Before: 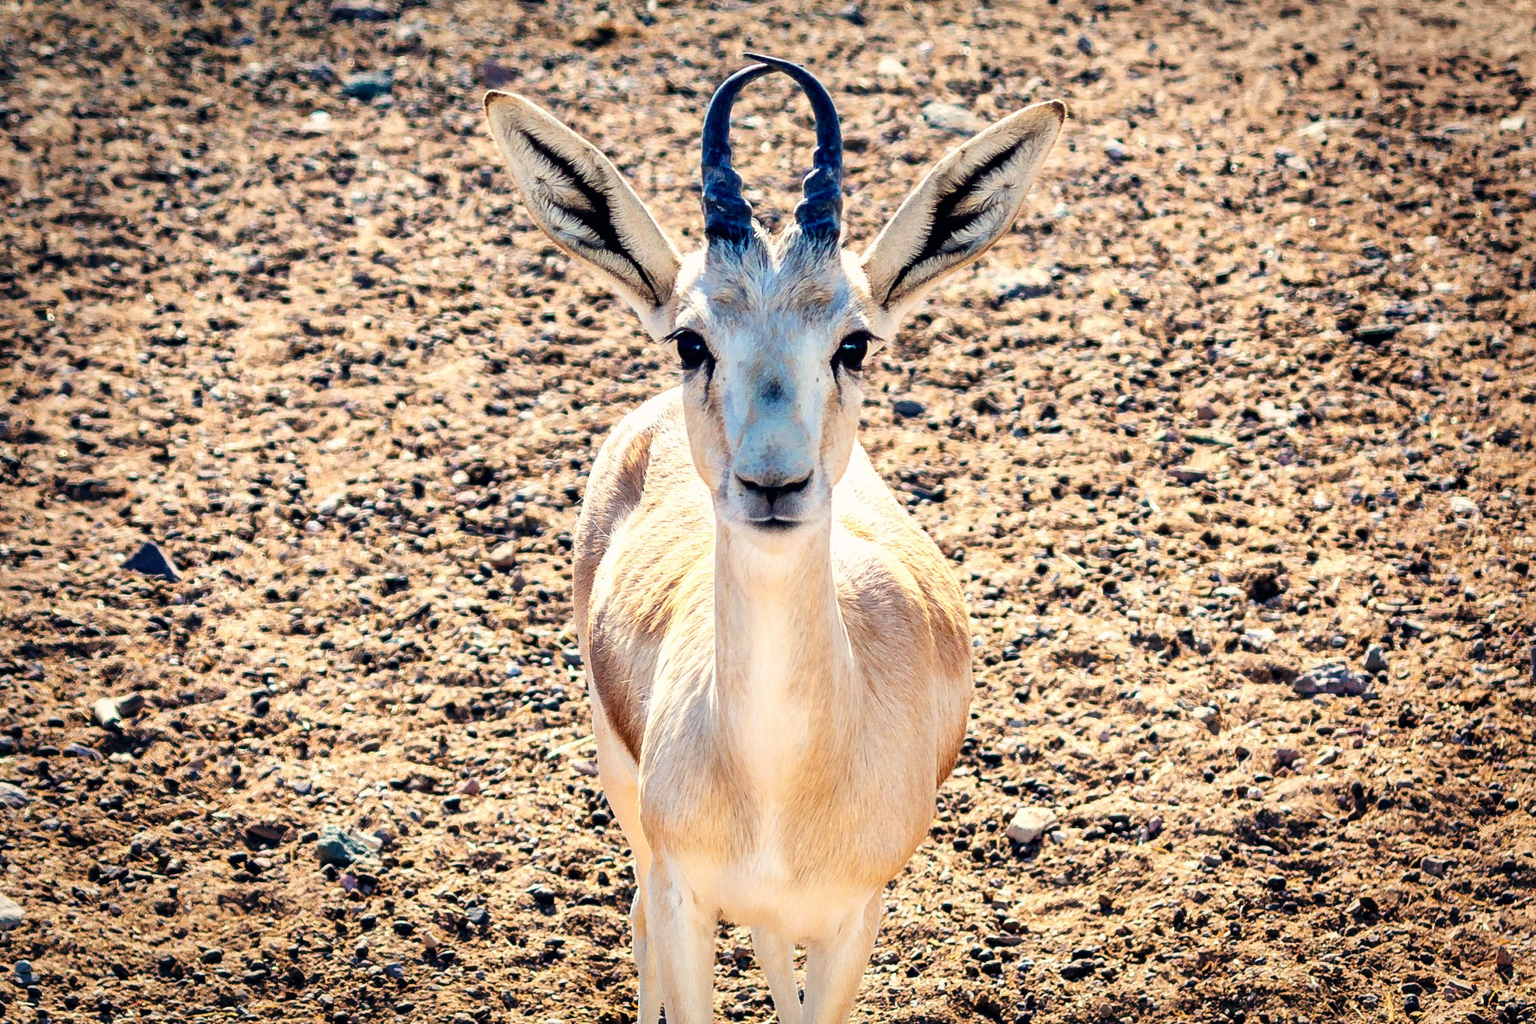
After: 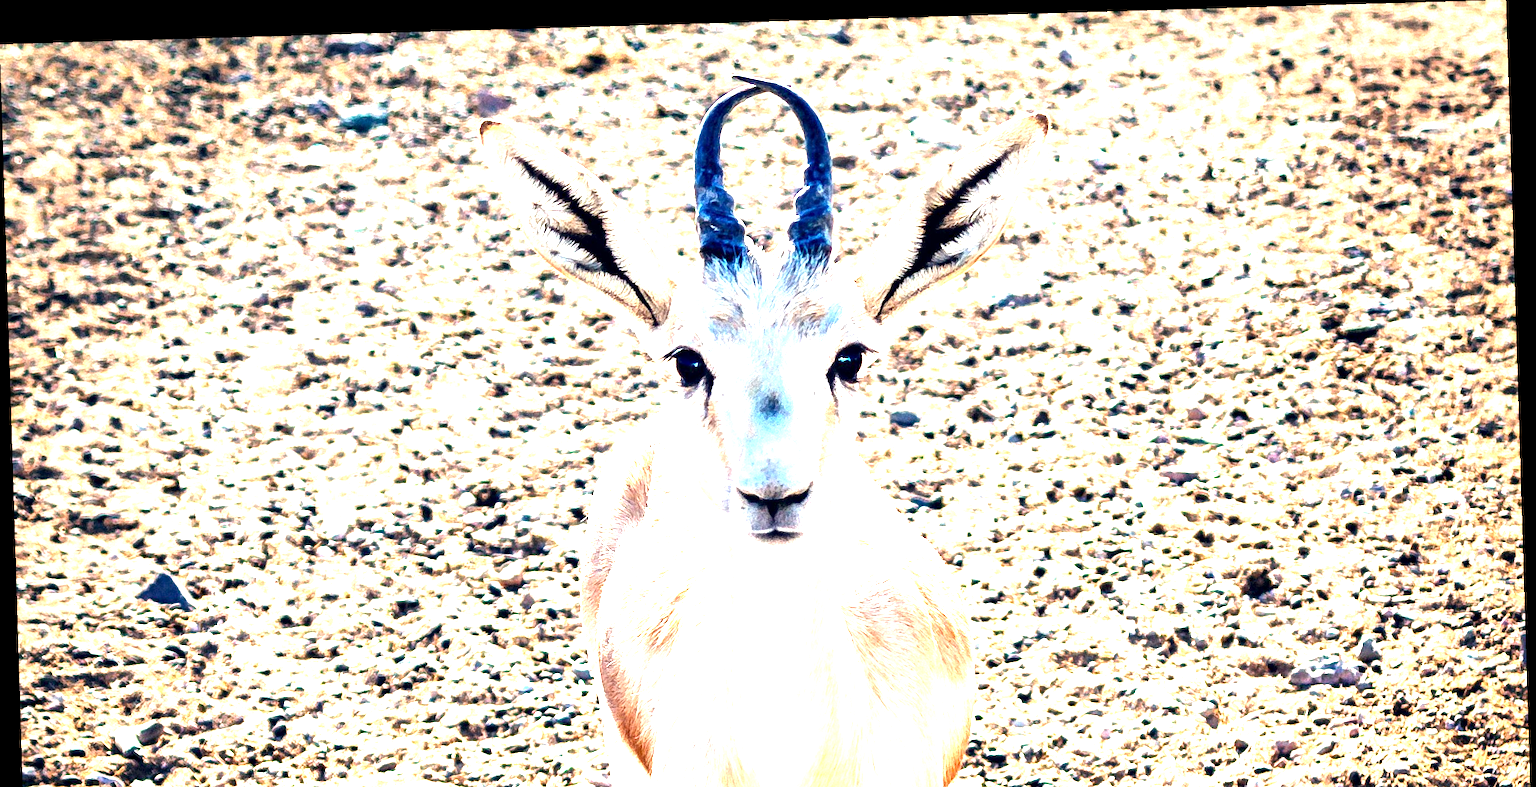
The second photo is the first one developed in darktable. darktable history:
crop: bottom 24.988%
exposure: black level correction 0.001, exposure 1.822 EV, compensate exposure bias true, compensate highlight preservation false
rotate and perspective: rotation -1.77°, lens shift (horizontal) 0.004, automatic cropping off
